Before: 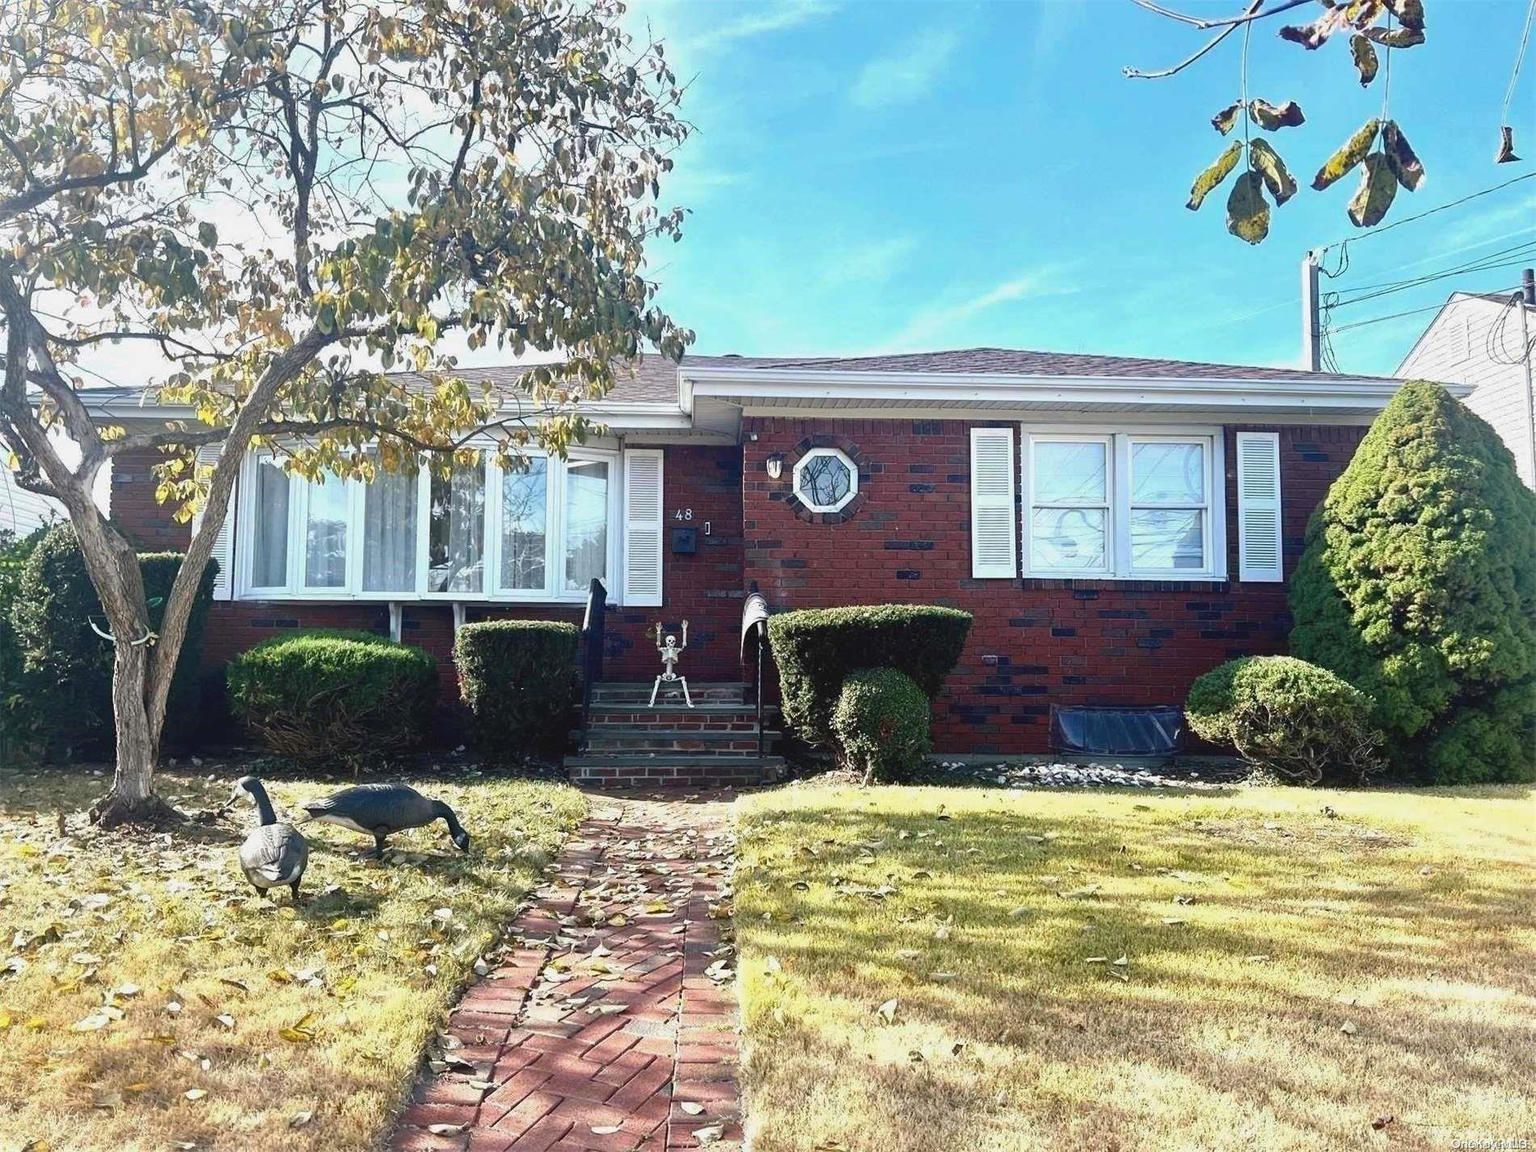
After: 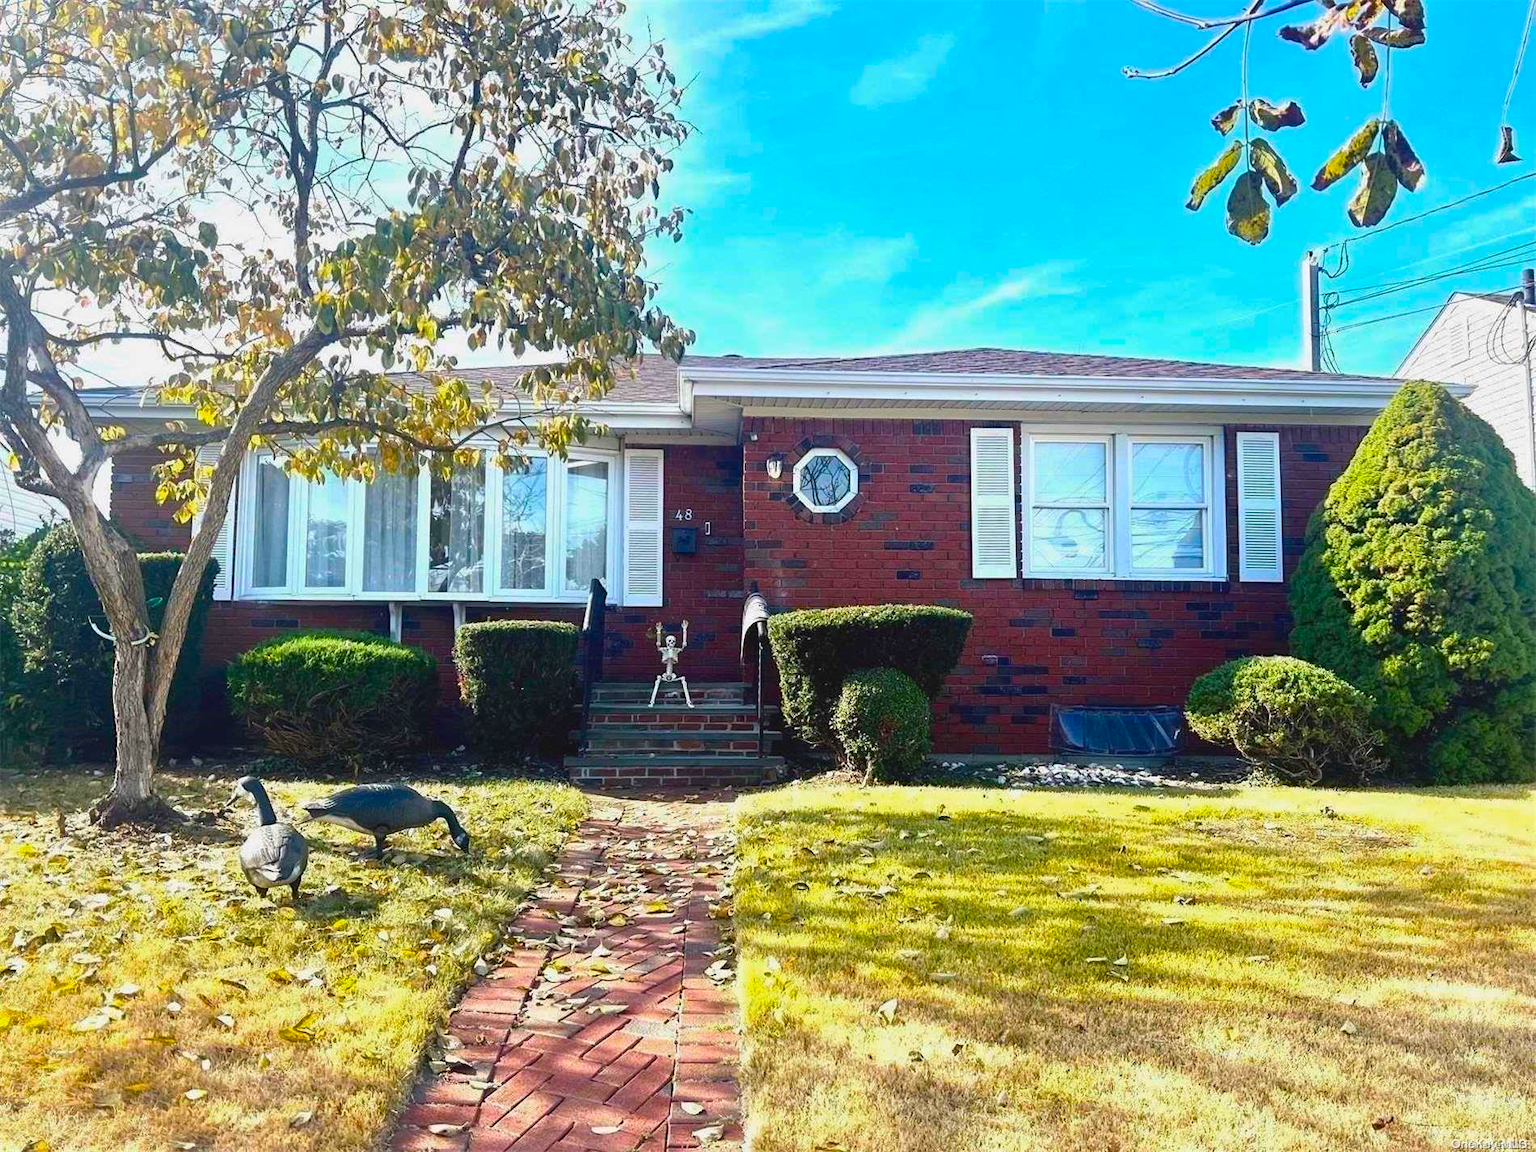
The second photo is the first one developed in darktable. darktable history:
color balance rgb: perceptual saturation grading › global saturation 29.608%, global vibrance 34.797%
